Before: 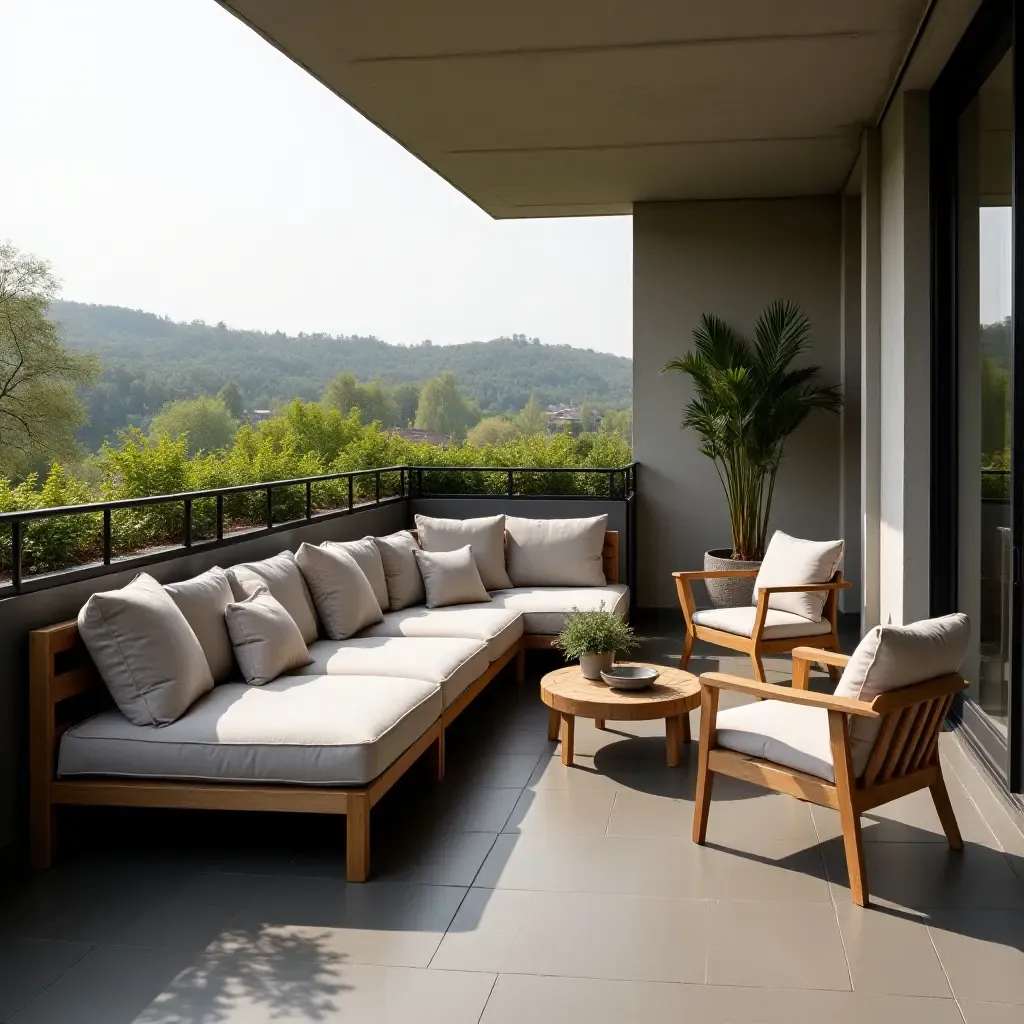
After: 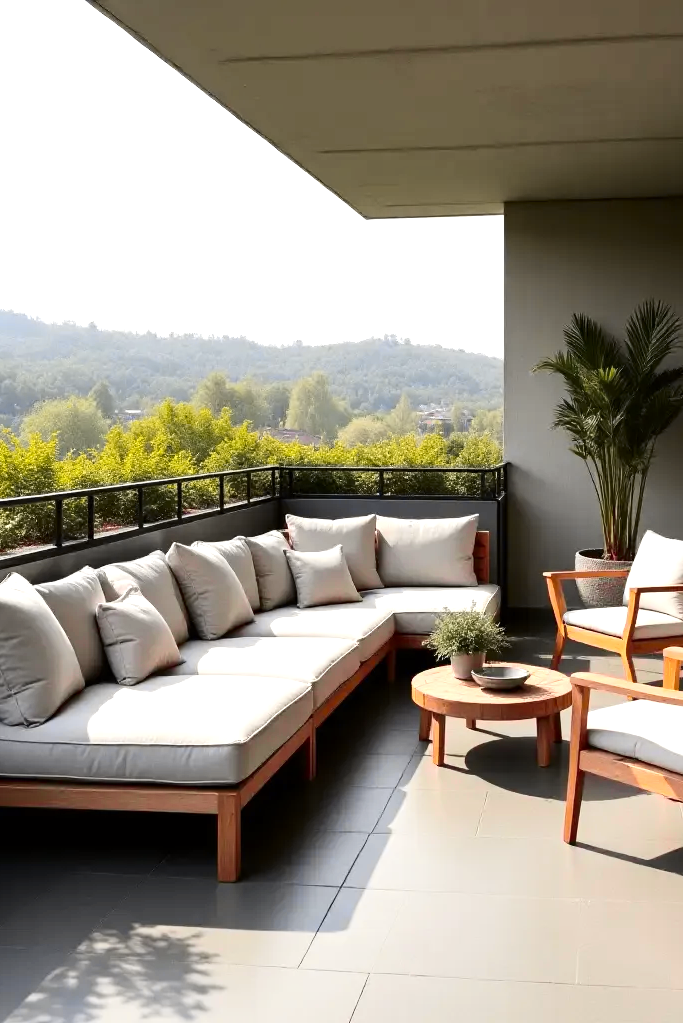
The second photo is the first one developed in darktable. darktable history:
crop and rotate: left 12.691%, right 20.599%
tone curve: curves: ch0 [(0, 0) (0.087, 0.054) (0.281, 0.245) (0.506, 0.526) (0.8, 0.824) (0.994, 0.955)]; ch1 [(0, 0) (0.27, 0.195) (0.406, 0.435) (0.452, 0.474) (0.495, 0.5) (0.514, 0.508) (0.537, 0.556) (0.654, 0.689) (1, 1)]; ch2 [(0, 0) (0.269, 0.299) (0.459, 0.441) (0.498, 0.499) (0.523, 0.52) (0.551, 0.549) (0.633, 0.625) (0.659, 0.681) (0.718, 0.764) (1, 1)], color space Lab, independent channels, preserve colors none
contrast brightness saturation: saturation -0.06
exposure: exposure 0.764 EV, compensate highlight preservation false
